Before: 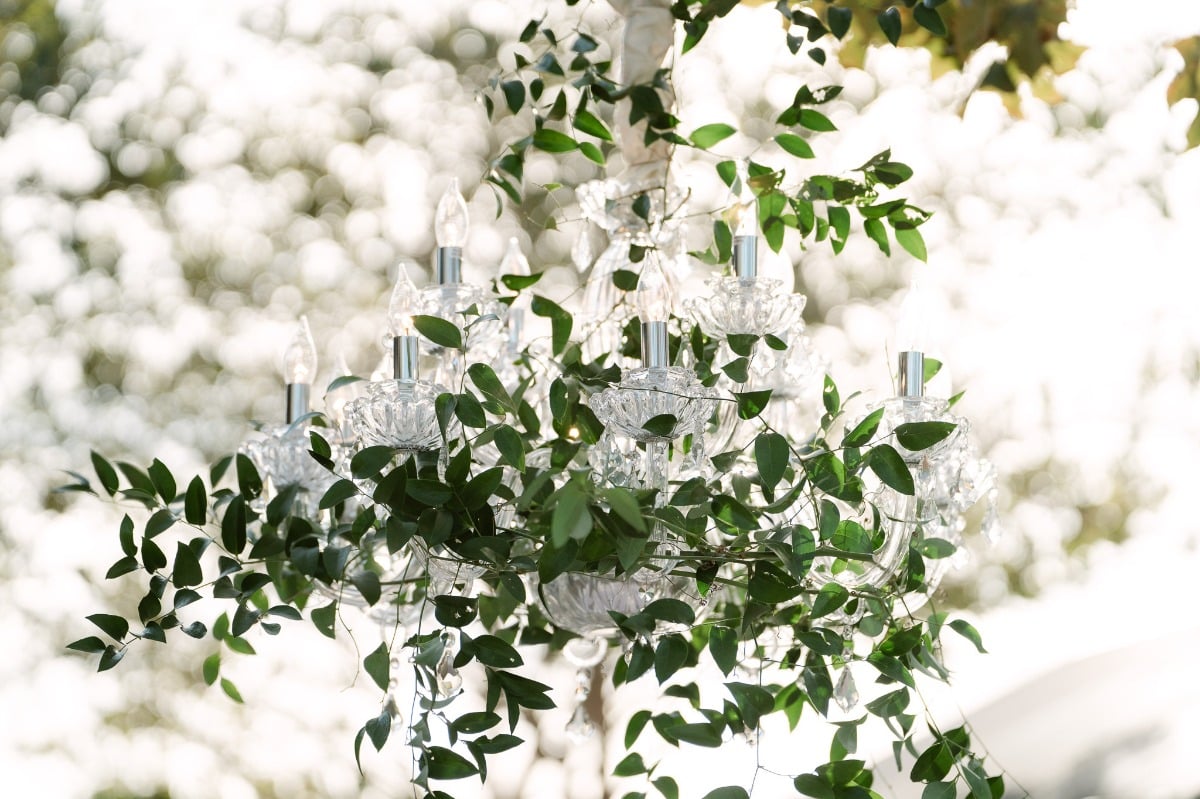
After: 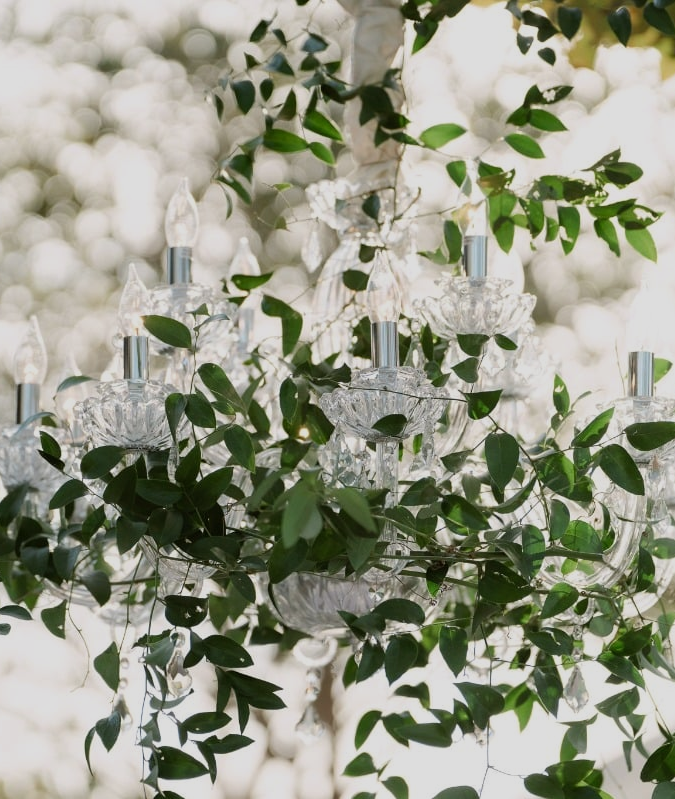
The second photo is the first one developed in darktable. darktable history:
crop and rotate: left 22.516%, right 21.234%
exposure: exposure -0.462 EV, compensate highlight preservation false
